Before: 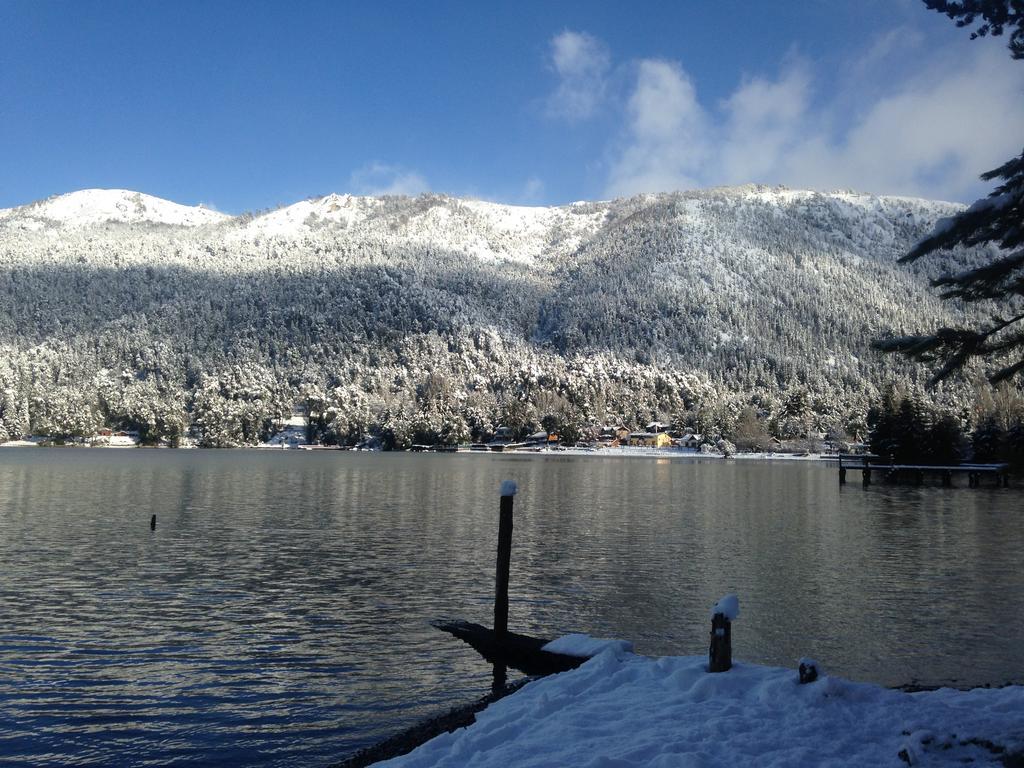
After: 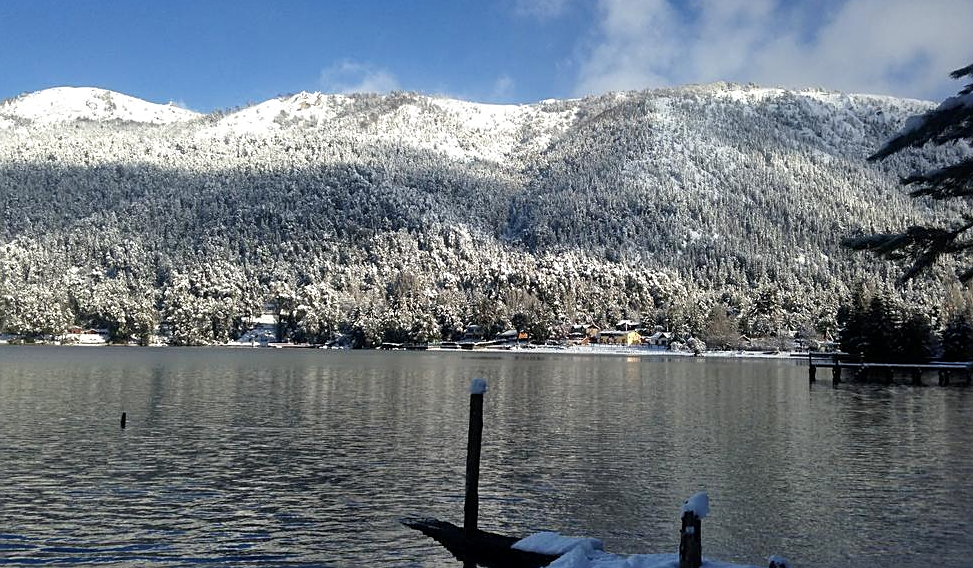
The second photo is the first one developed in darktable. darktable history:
shadows and highlights: soften with gaussian
crop and rotate: left 2.991%, top 13.302%, right 1.981%, bottom 12.636%
sharpen: on, module defaults
local contrast: highlights 100%, shadows 100%, detail 120%, midtone range 0.2
